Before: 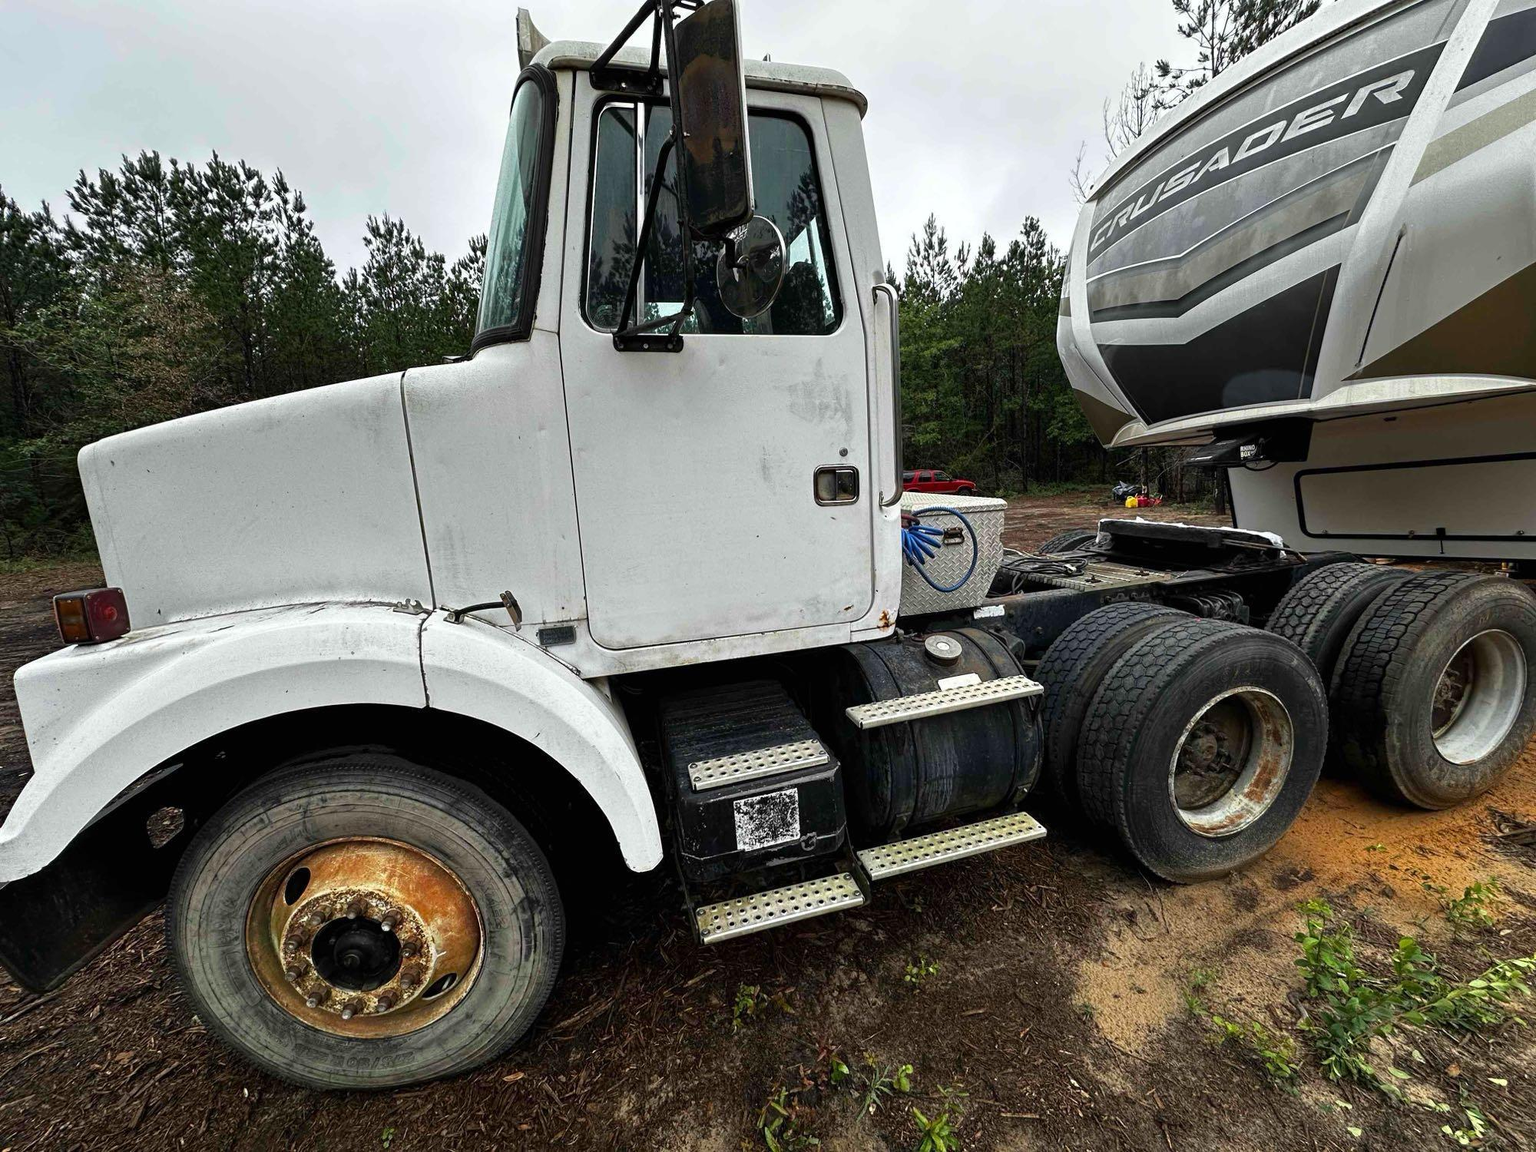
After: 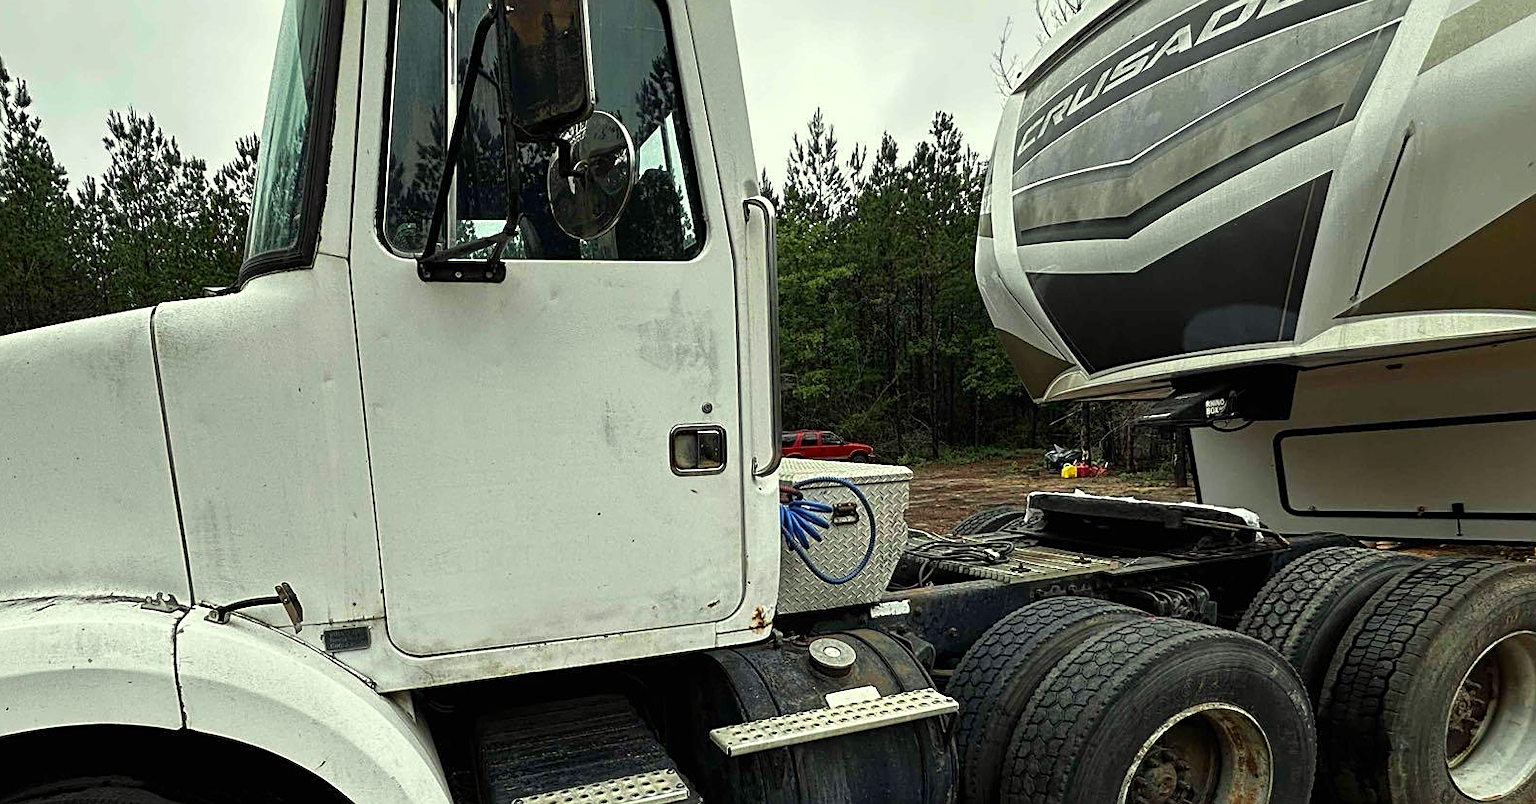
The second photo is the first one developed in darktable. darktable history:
sharpen: on, module defaults
crop: left 18.347%, top 11.071%, right 2.075%, bottom 33.374%
color correction: highlights a* -5.84, highlights b* 10.98
